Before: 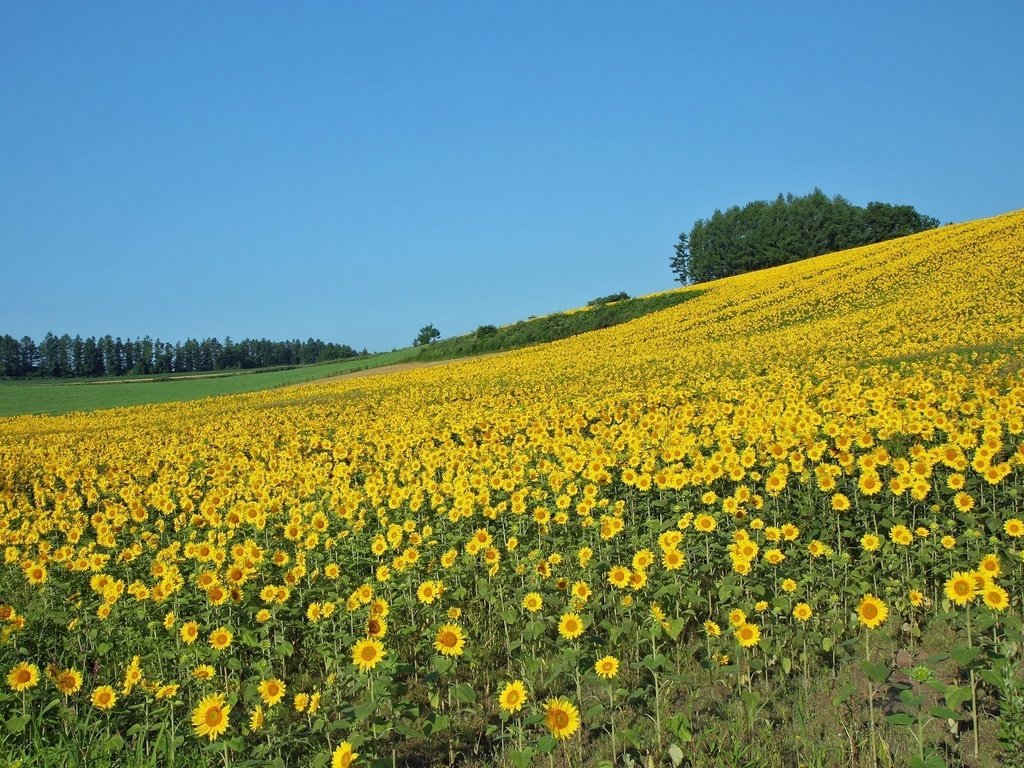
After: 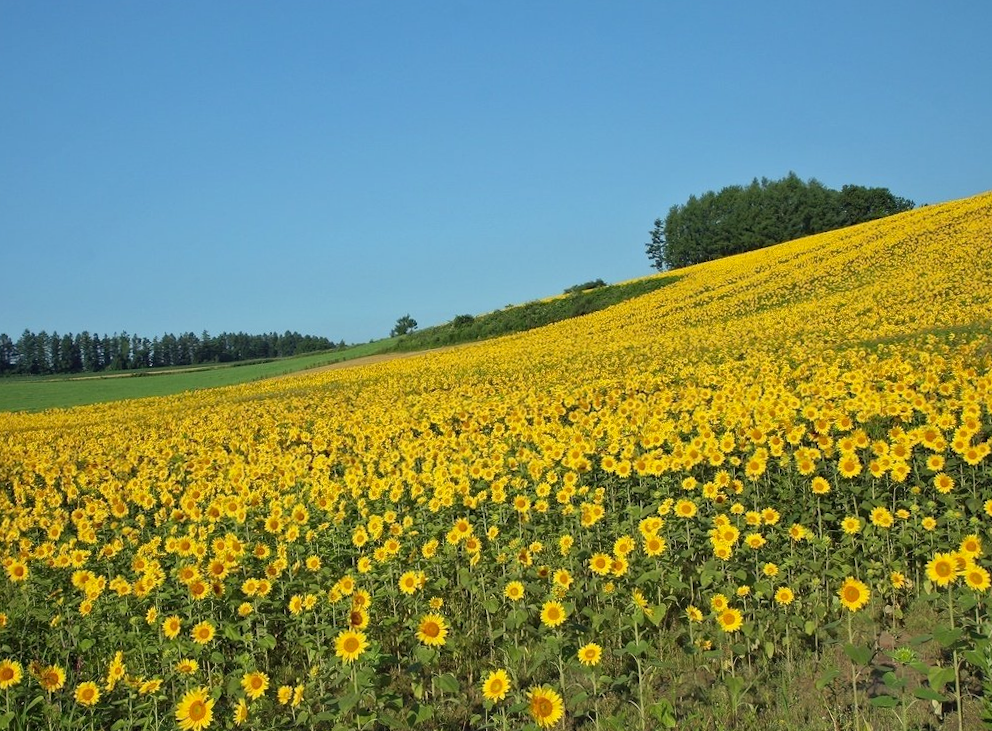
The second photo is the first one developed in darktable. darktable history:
crop: left 1.743%, right 0.268%, bottom 2.011%
color calibration: x 0.334, y 0.349, temperature 5426 K
rotate and perspective: rotation -1°, crop left 0.011, crop right 0.989, crop top 0.025, crop bottom 0.975
